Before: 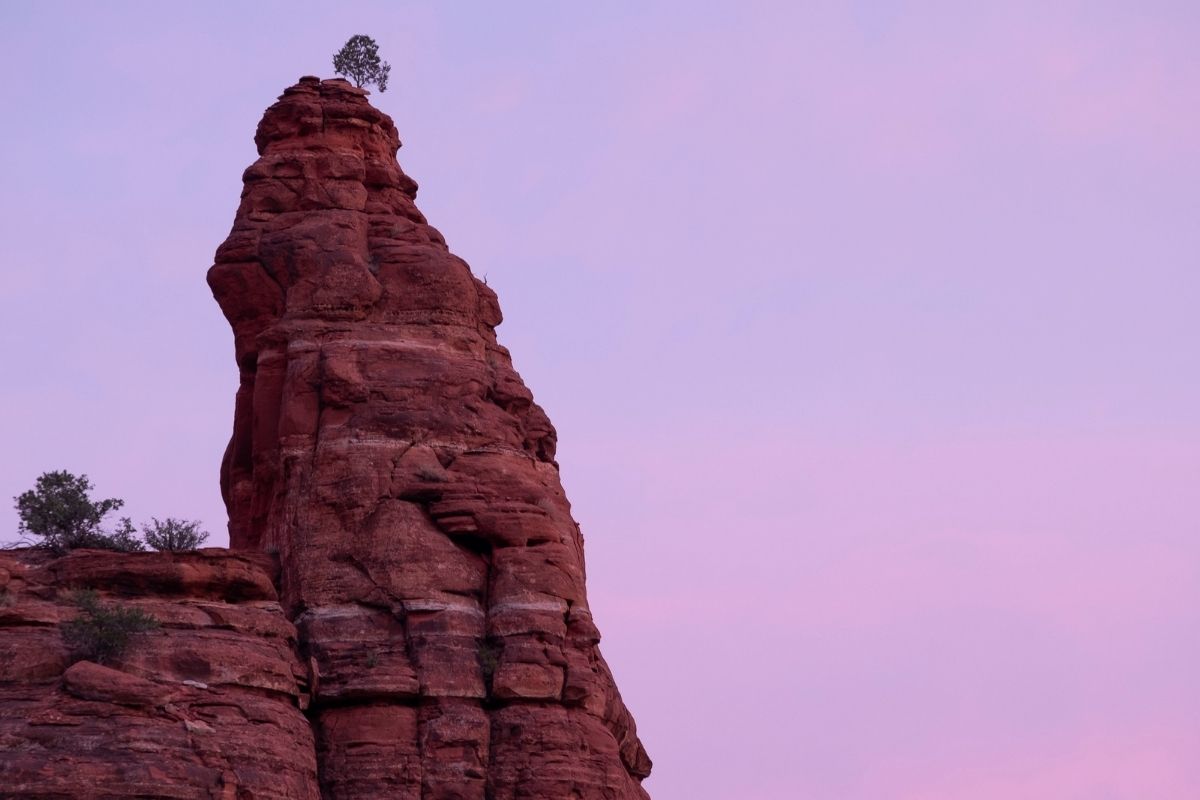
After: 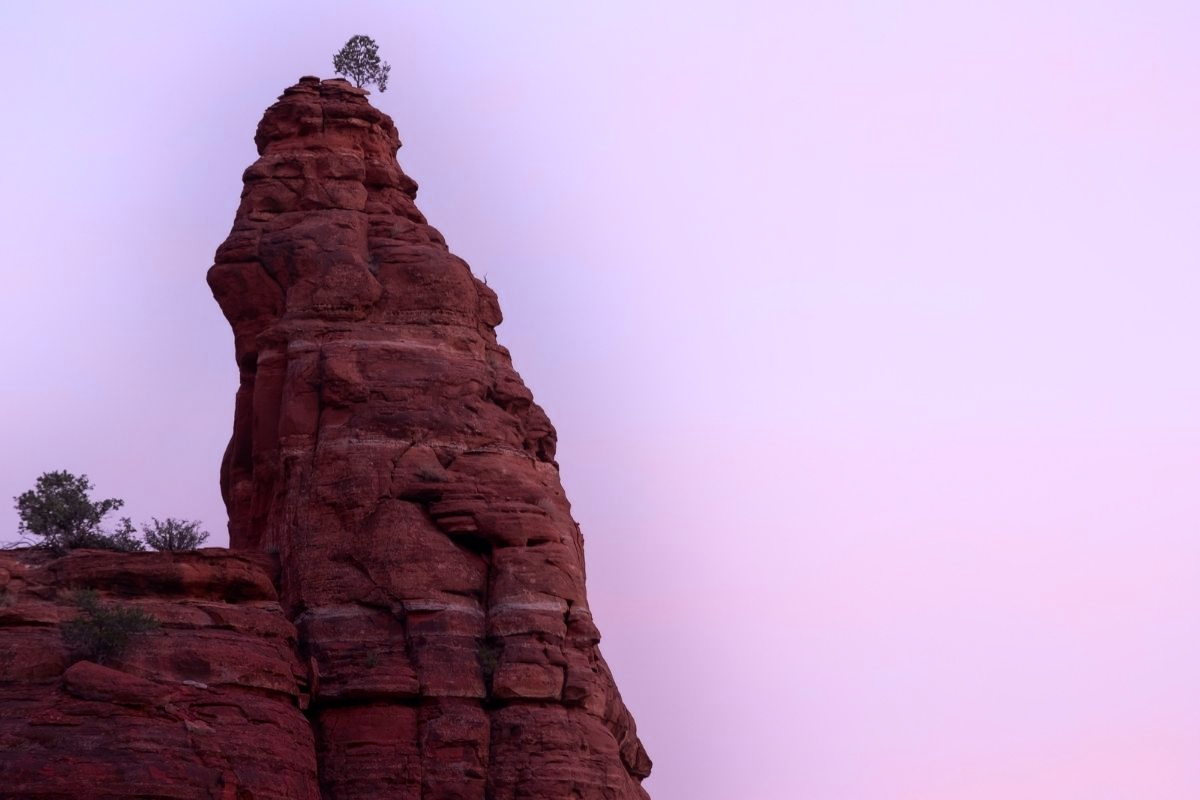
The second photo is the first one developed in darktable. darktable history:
shadows and highlights: shadows -54.3, highlights 86.09, soften with gaussian
color zones: curves: ch0 [(0.068, 0.464) (0.25, 0.5) (0.48, 0.508) (0.75, 0.536) (0.886, 0.476) (0.967, 0.456)]; ch1 [(0.066, 0.456) (0.25, 0.5) (0.616, 0.508) (0.746, 0.56) (0.934, 0.444)]
